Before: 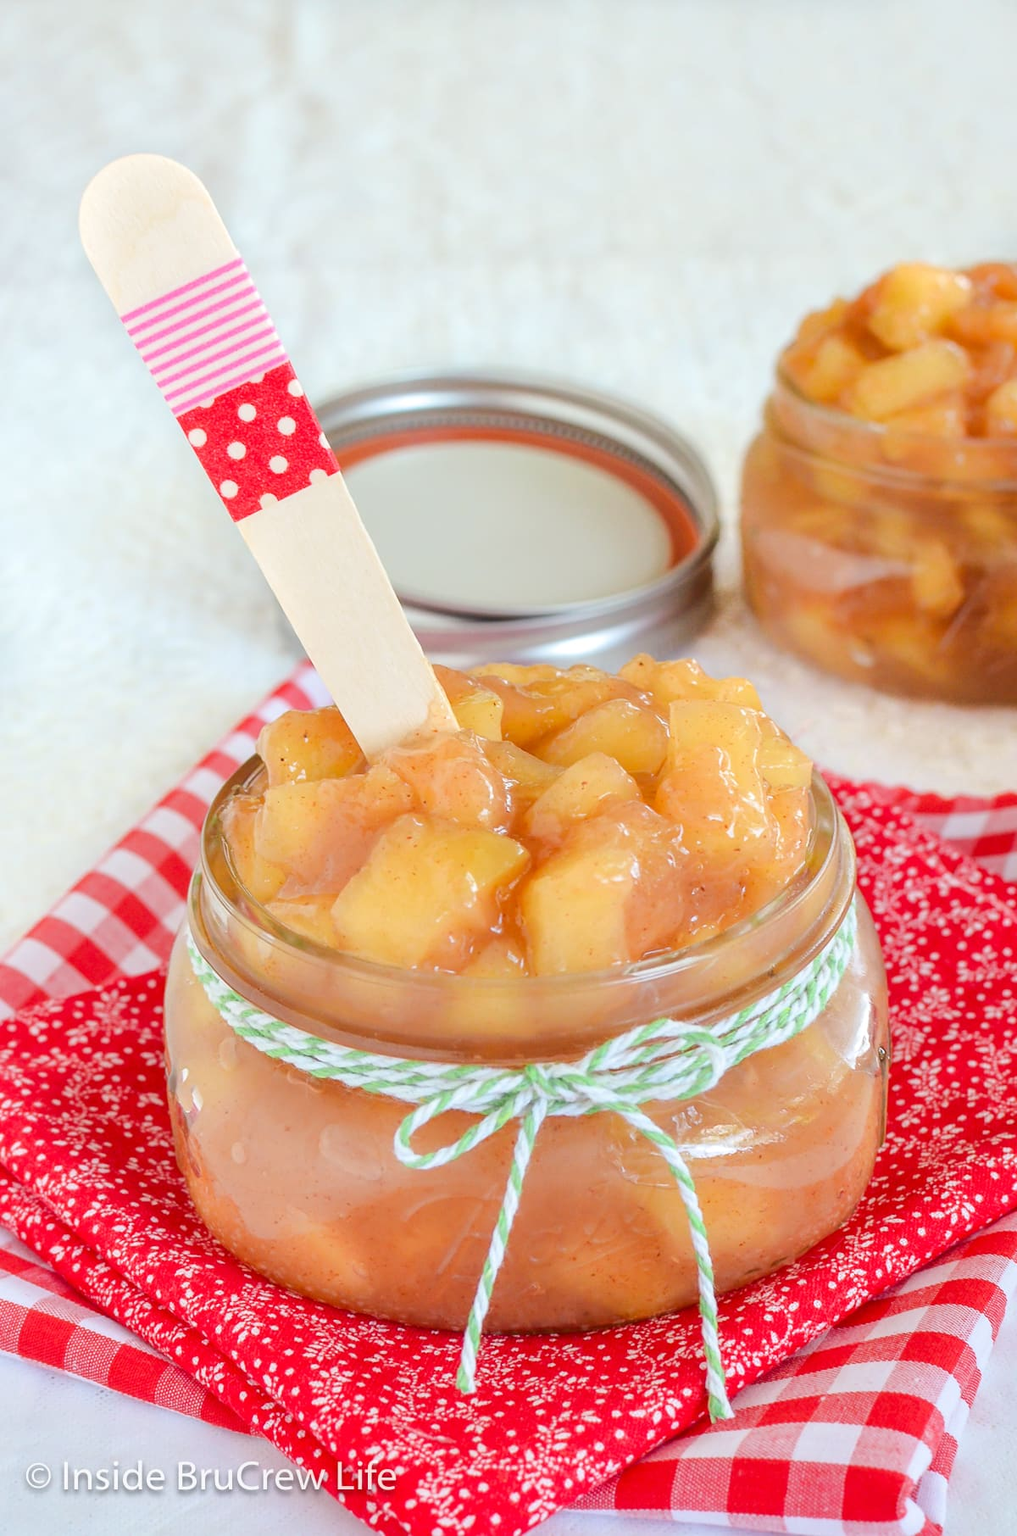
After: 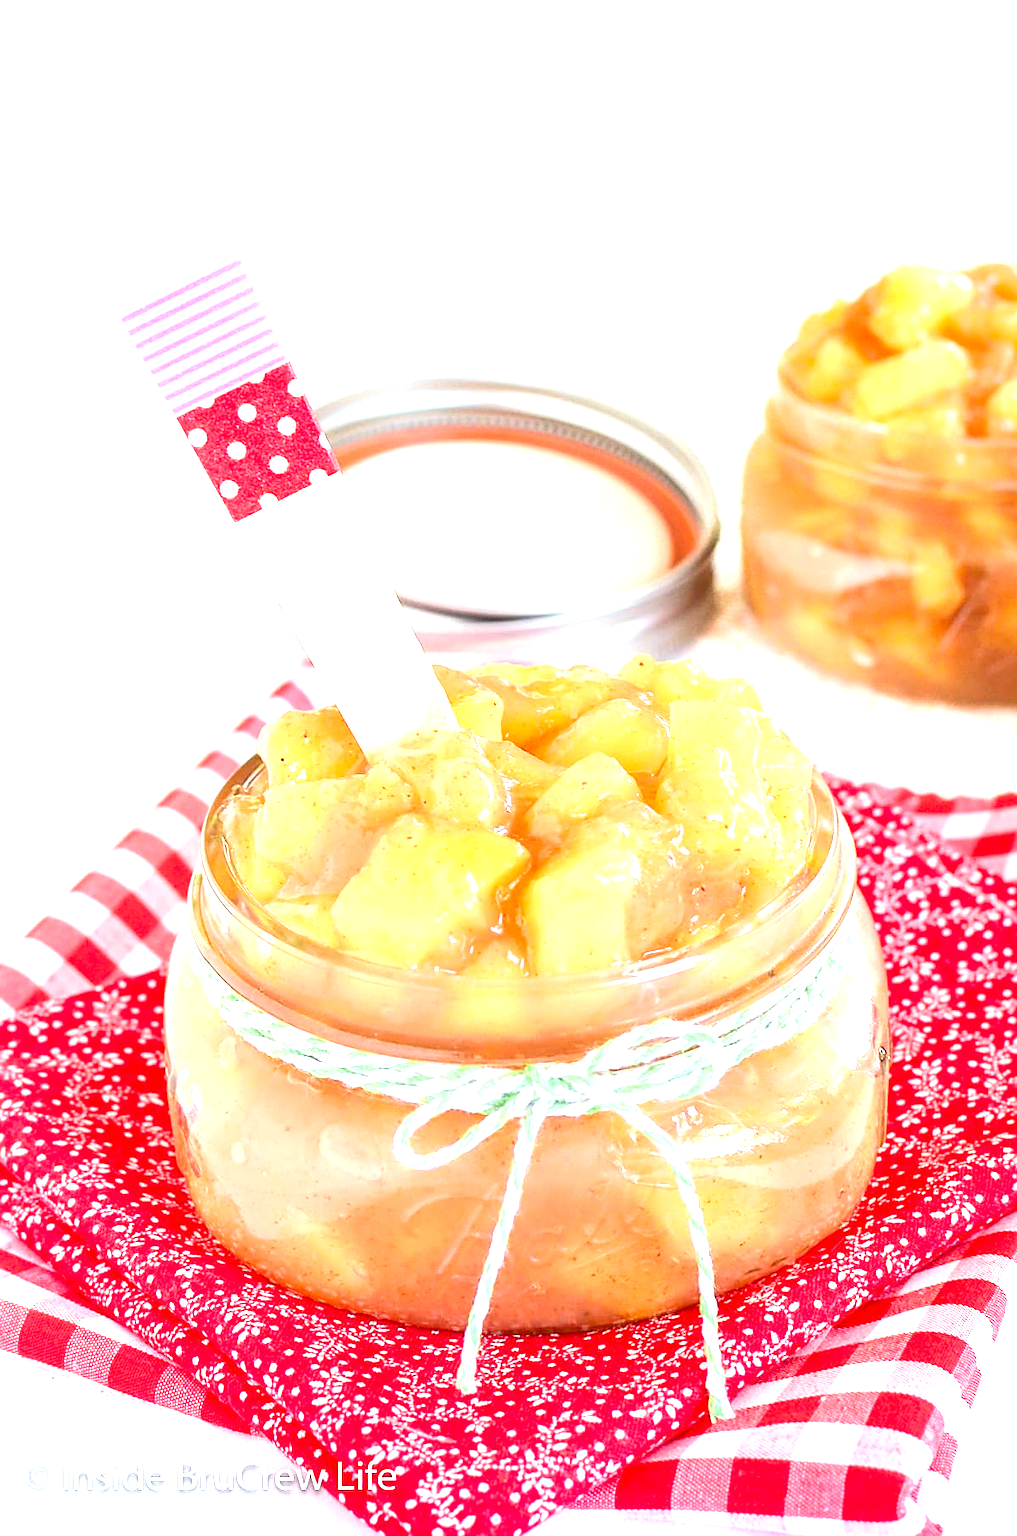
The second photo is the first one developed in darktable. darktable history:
white balance: red 0.982, blue 1.018
sharpen: on, module defaults
exposure: black level correction 0.001, exposure 1.3 EV, compensate highlight preservation false
